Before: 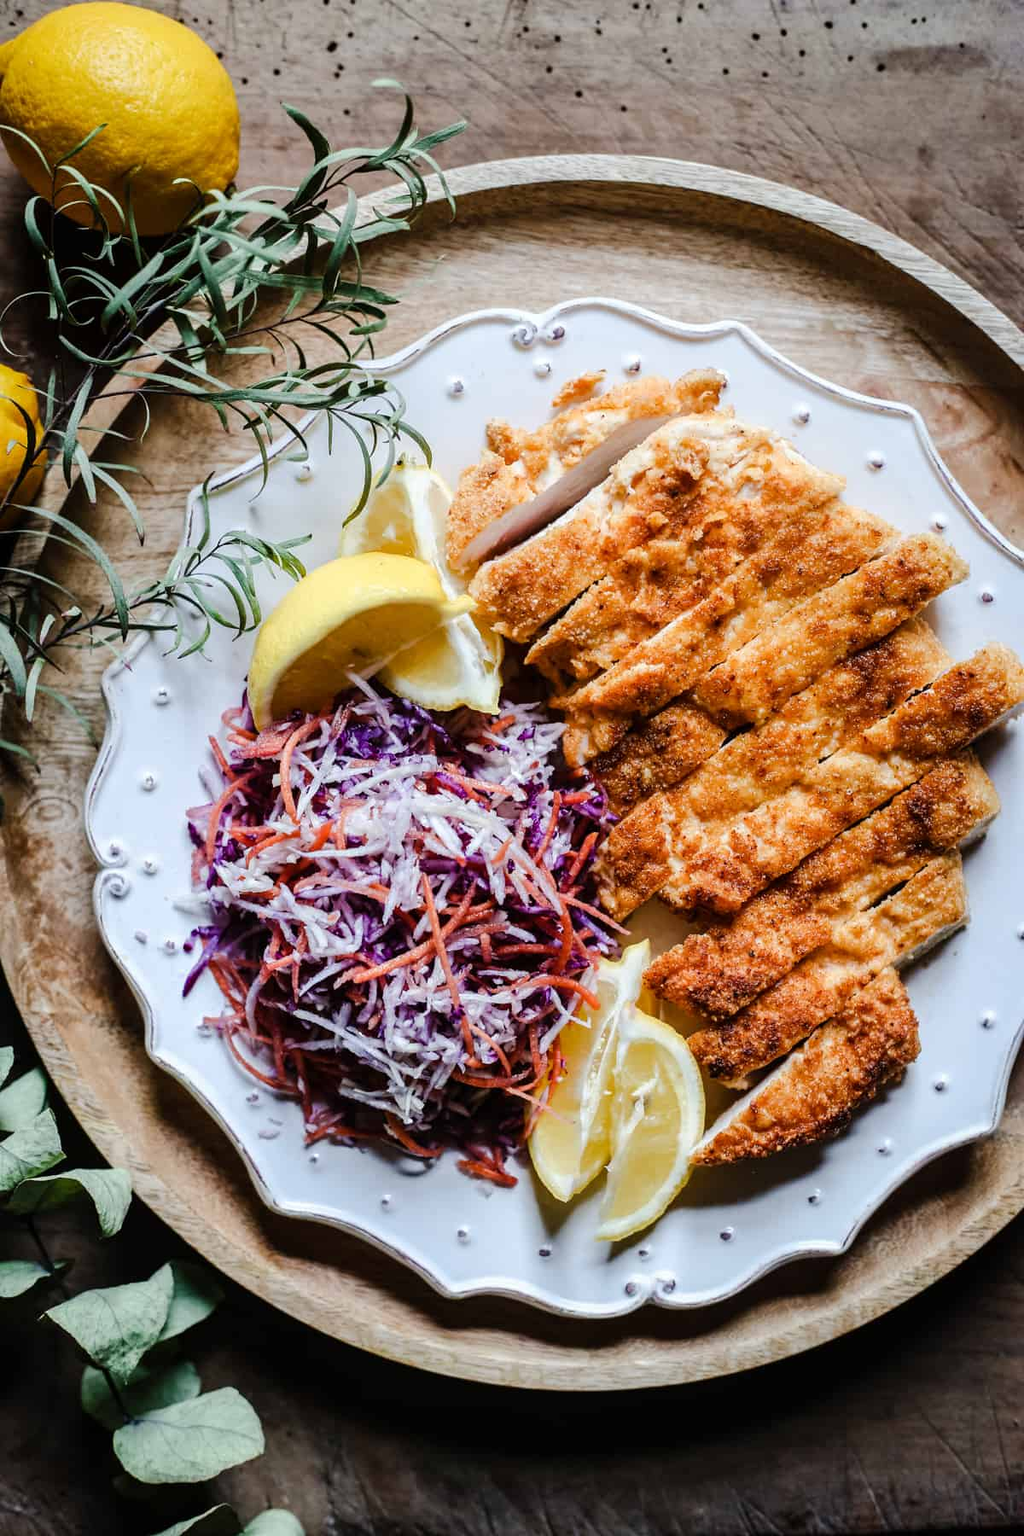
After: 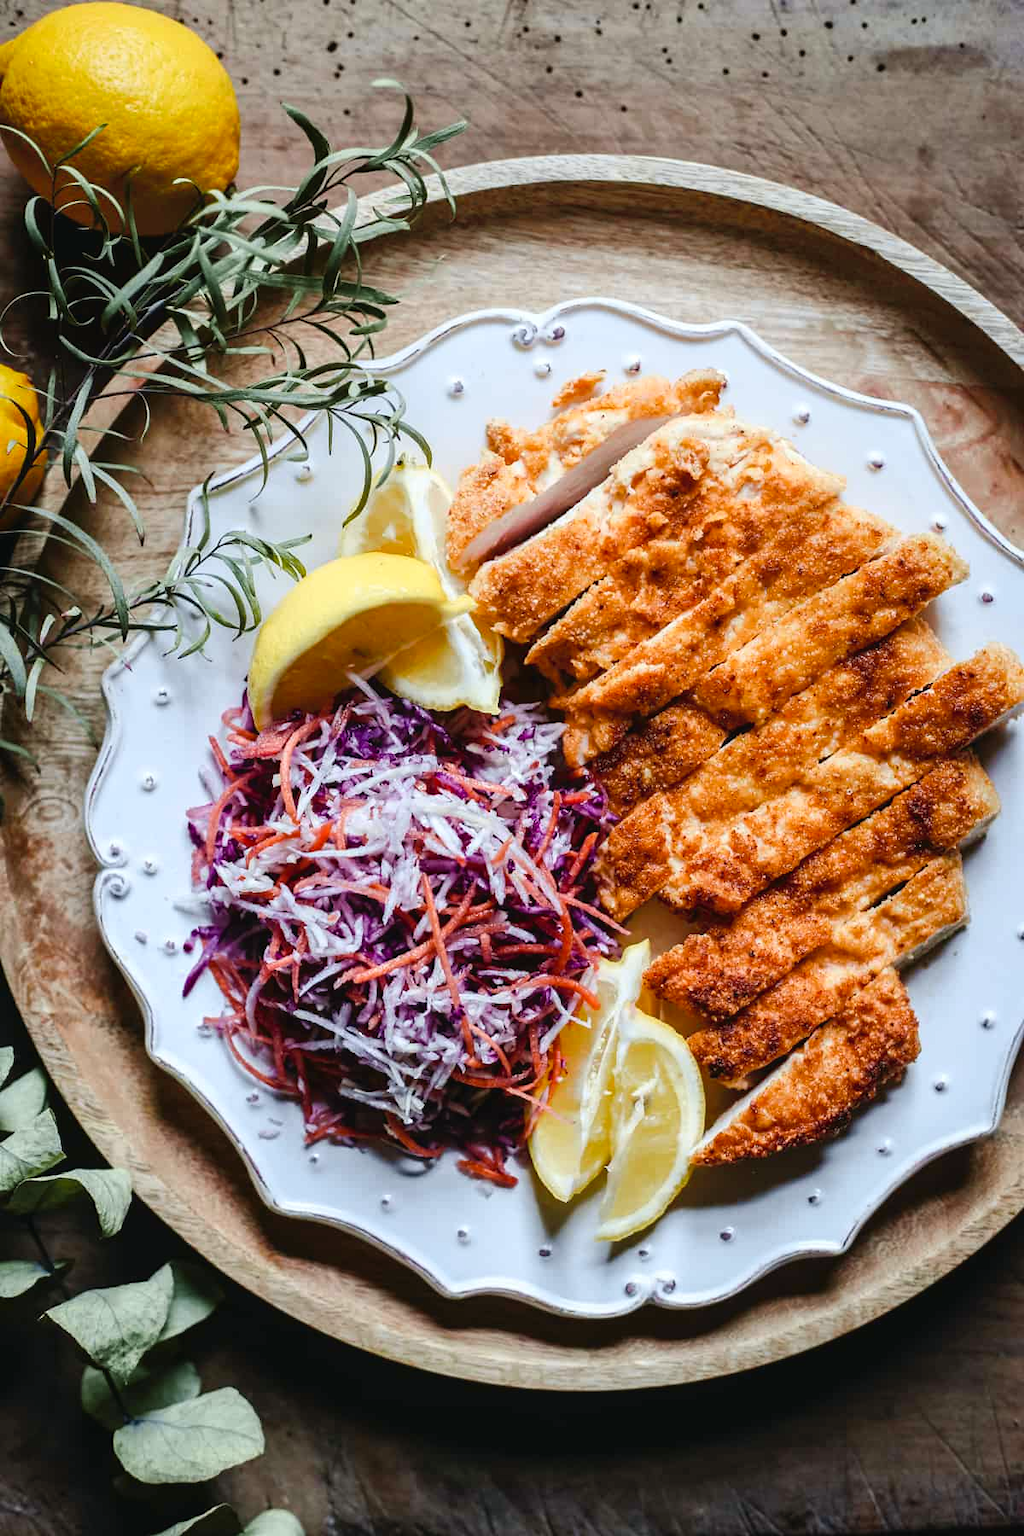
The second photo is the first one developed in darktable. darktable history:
tone equalizer: edges refinement/feathering 500, mask exposure compensation -1.57 EV, preserve details no
tone curve: curves: ch0 [(0, 0.024) (0.119, 0.146) (0.474, 0.464) (0.718, 0.721) (0.817, 0.839) (1, 0.998)]; ch1 [(0, 0) (0.377, 0.416) (0.439, 0.451) (0.477, 0.477) (0.501, 0.497) (0.538, 0.544) (0.58, 0.602) (0.664, 0.676) (0.783, 0.804) (1, 1)]; ch2 [(0, 0) (0.38, 0.405) (0.463, 0.456) (0.498, 0.497) (0.524, 0.535) (0.578, 0.576) (0.648, 0.665) (1, 1)], color space Lab, independent channels, preserve colors none
